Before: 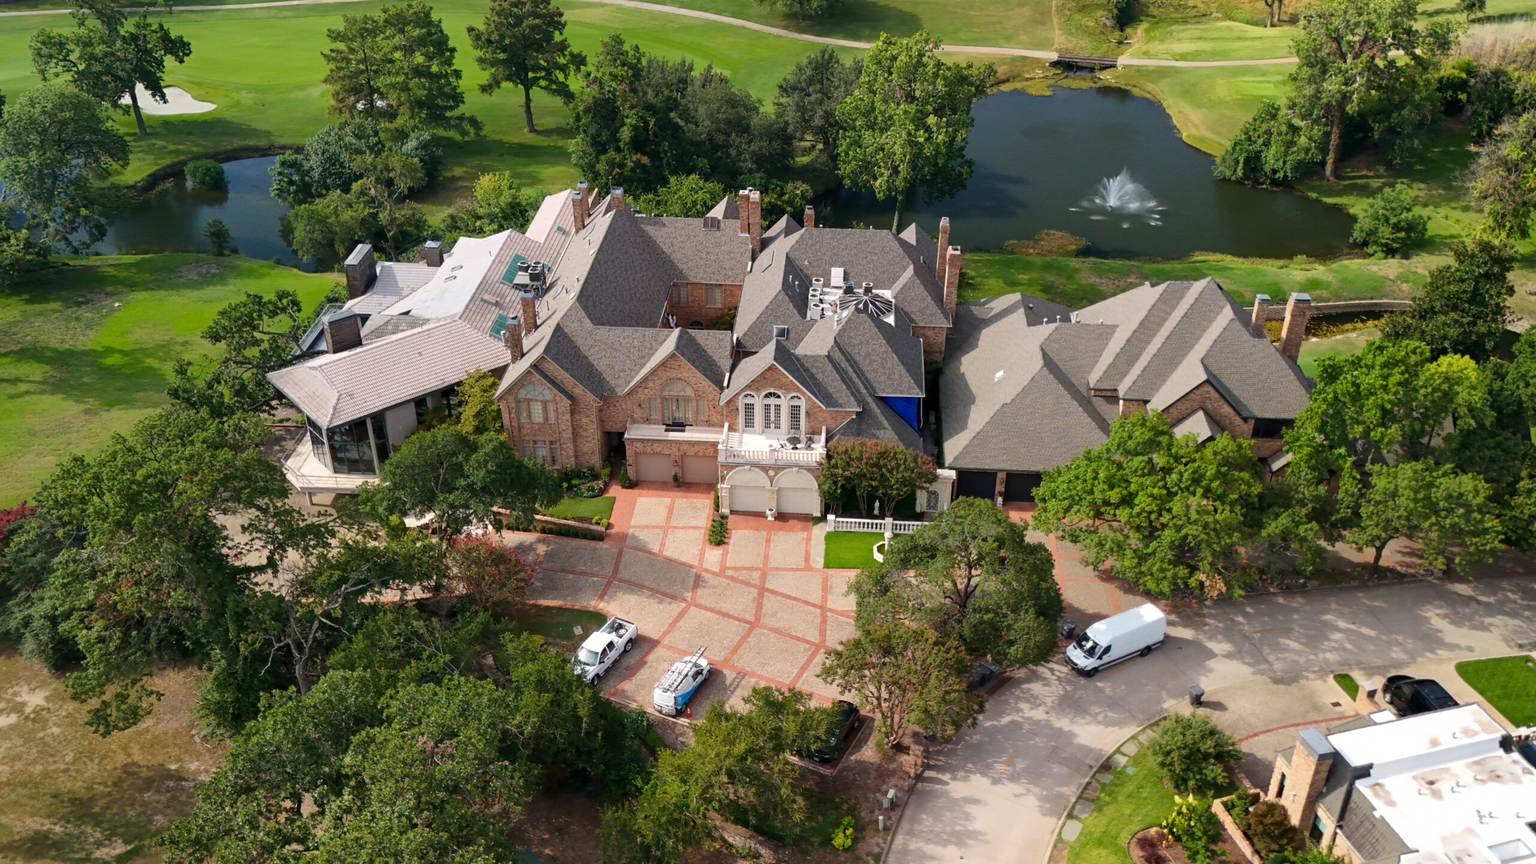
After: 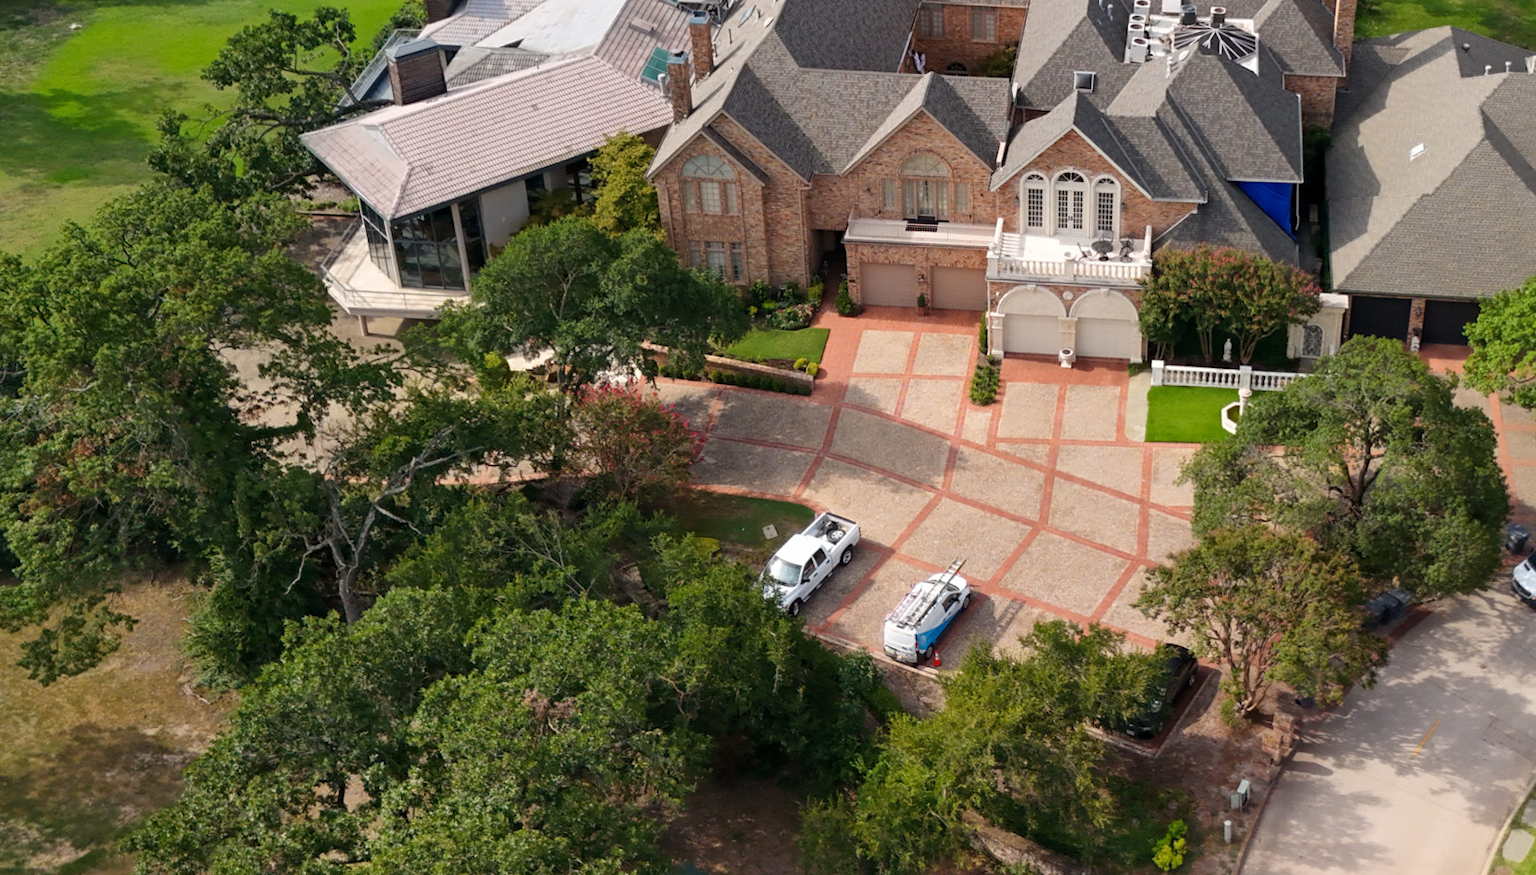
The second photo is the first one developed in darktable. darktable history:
crop and rotate: angle -0.742°, left 3.56%, top 31.899%, right 29.289%
